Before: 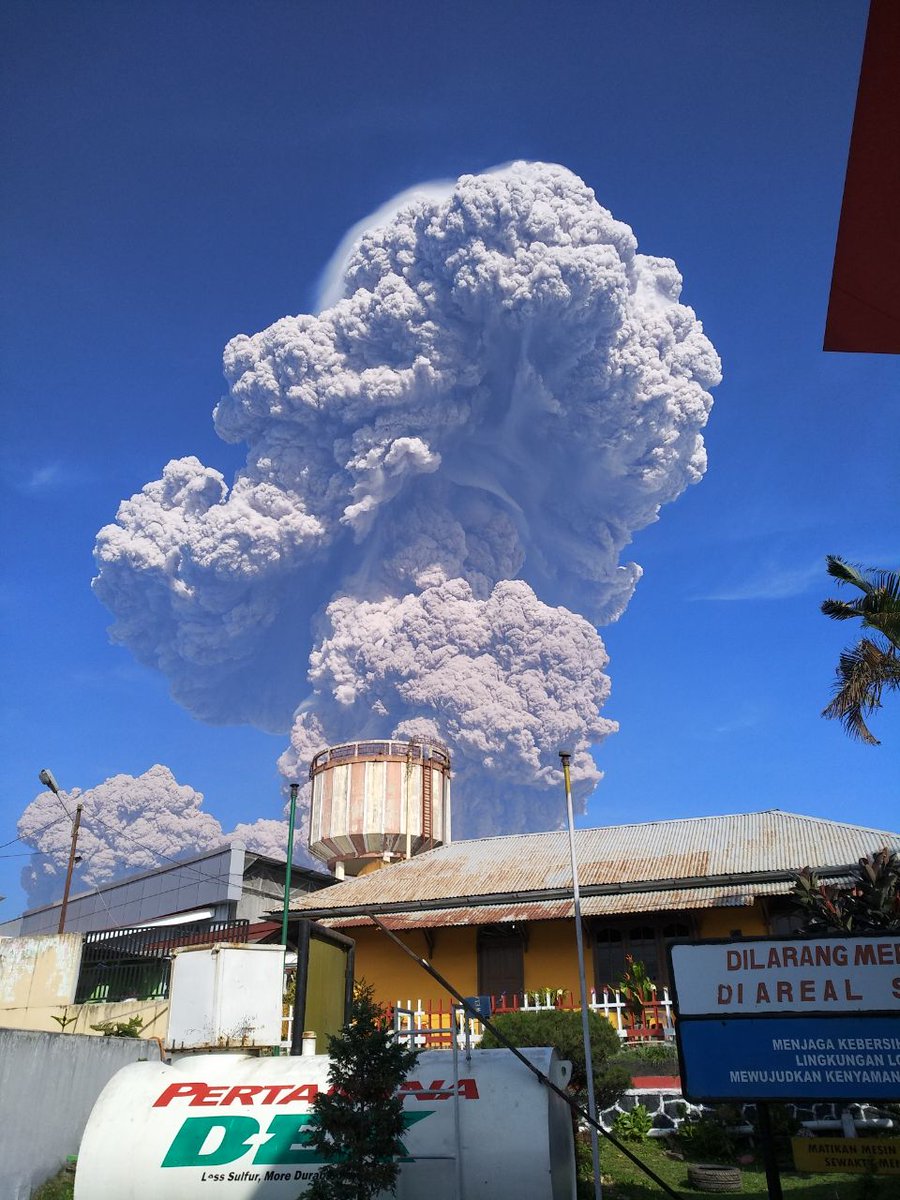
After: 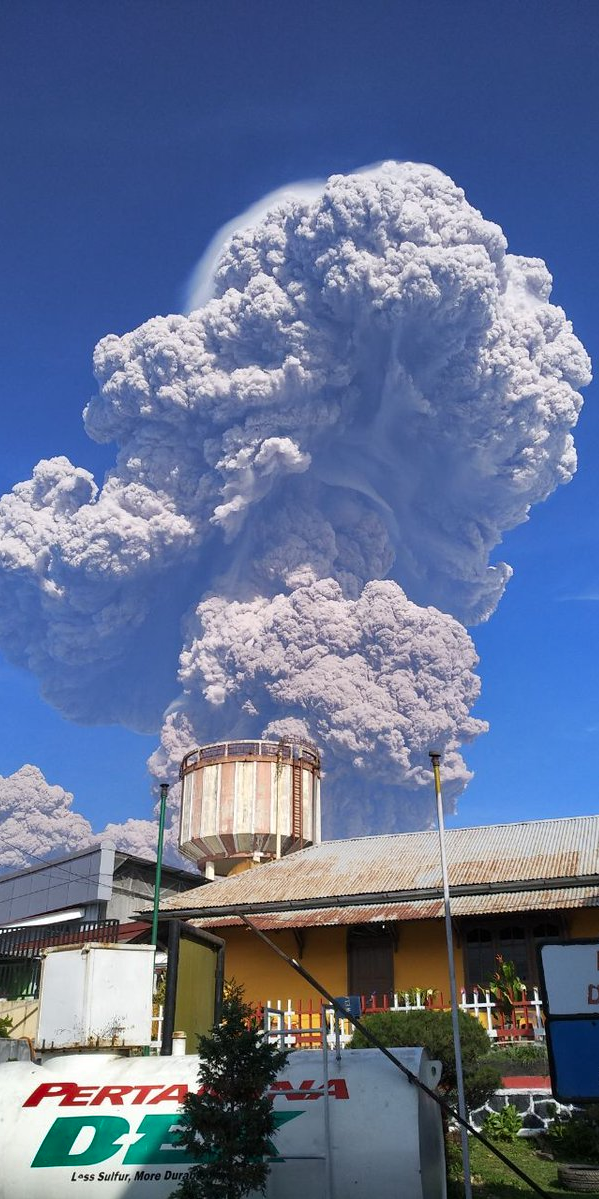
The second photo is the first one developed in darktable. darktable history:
crop and rotate: left 14.495%, right 18.881%
shadows and highlights: shadows 17.78, highlights -83.78, soften with gaussian
